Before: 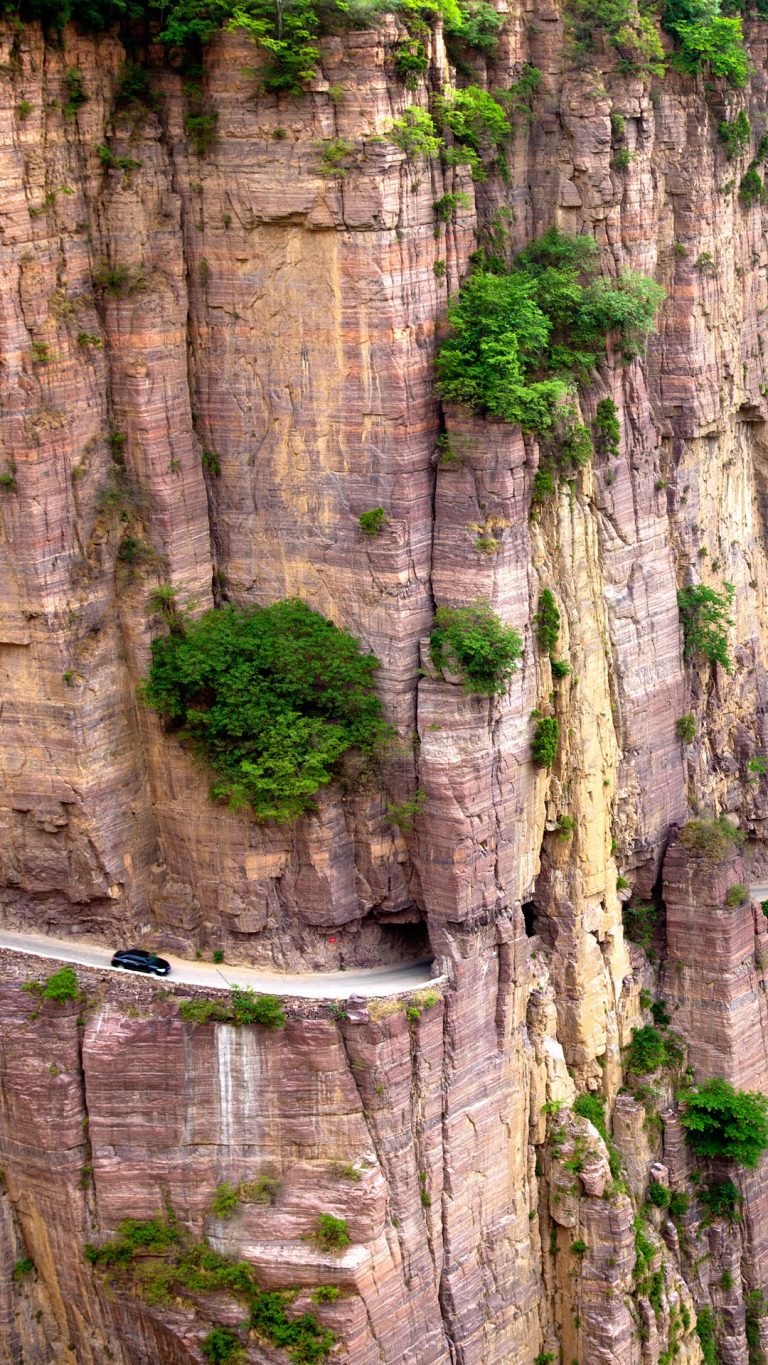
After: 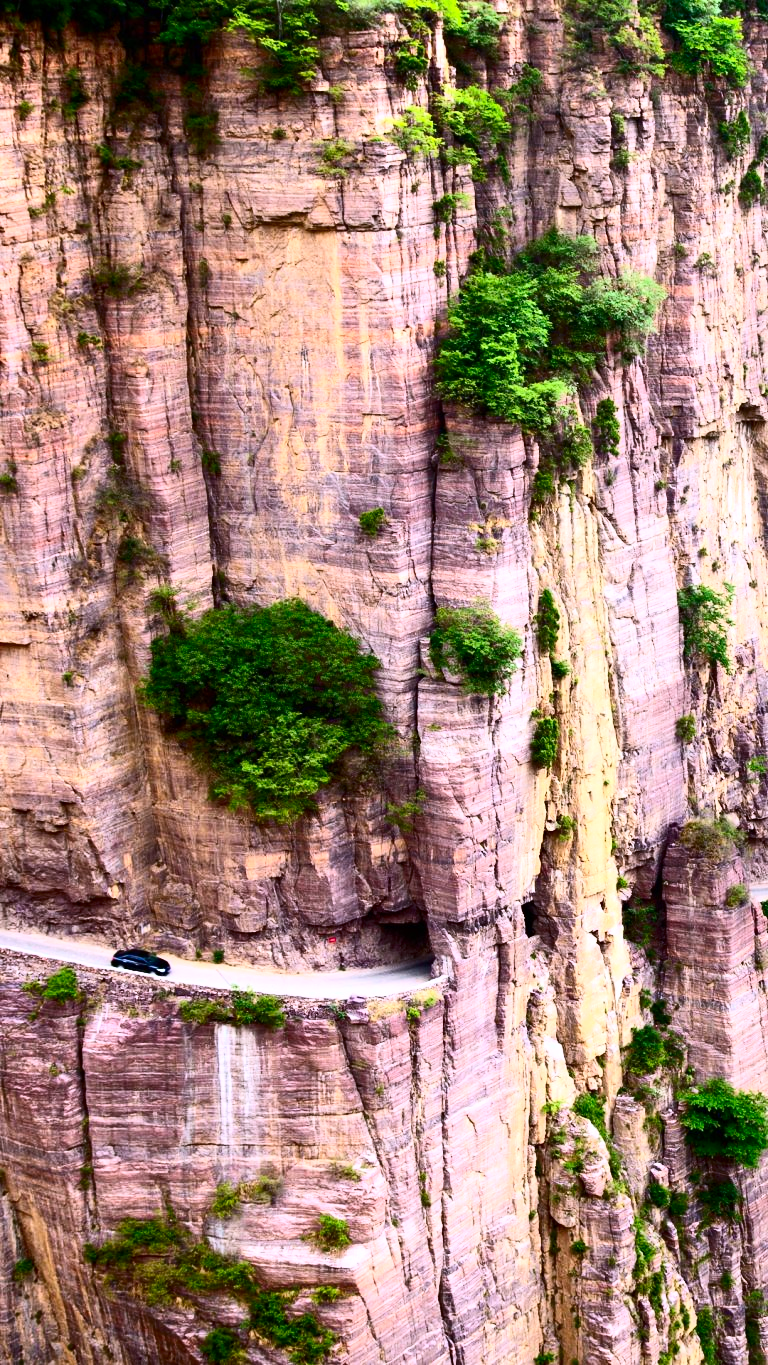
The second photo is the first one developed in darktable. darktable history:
white balance: red 1.004, blue 1.096
contrast brightness saturation: contrast 0.4, brightness 0.1, saturation 0.21
